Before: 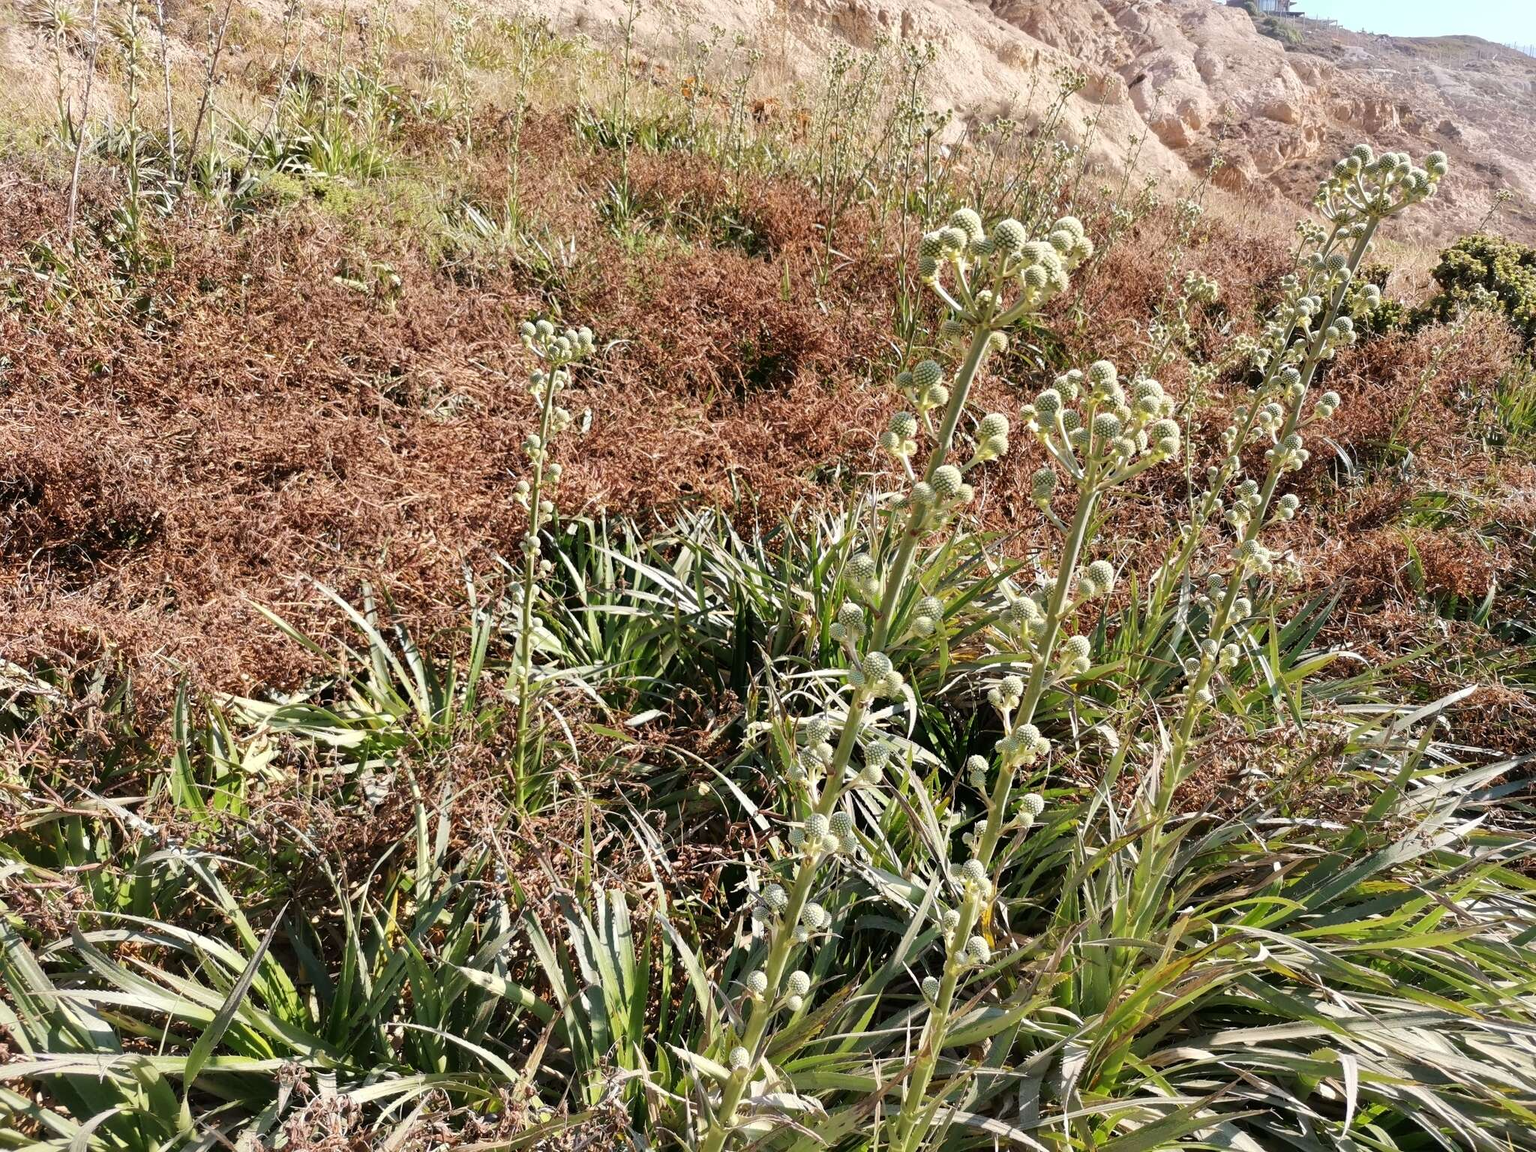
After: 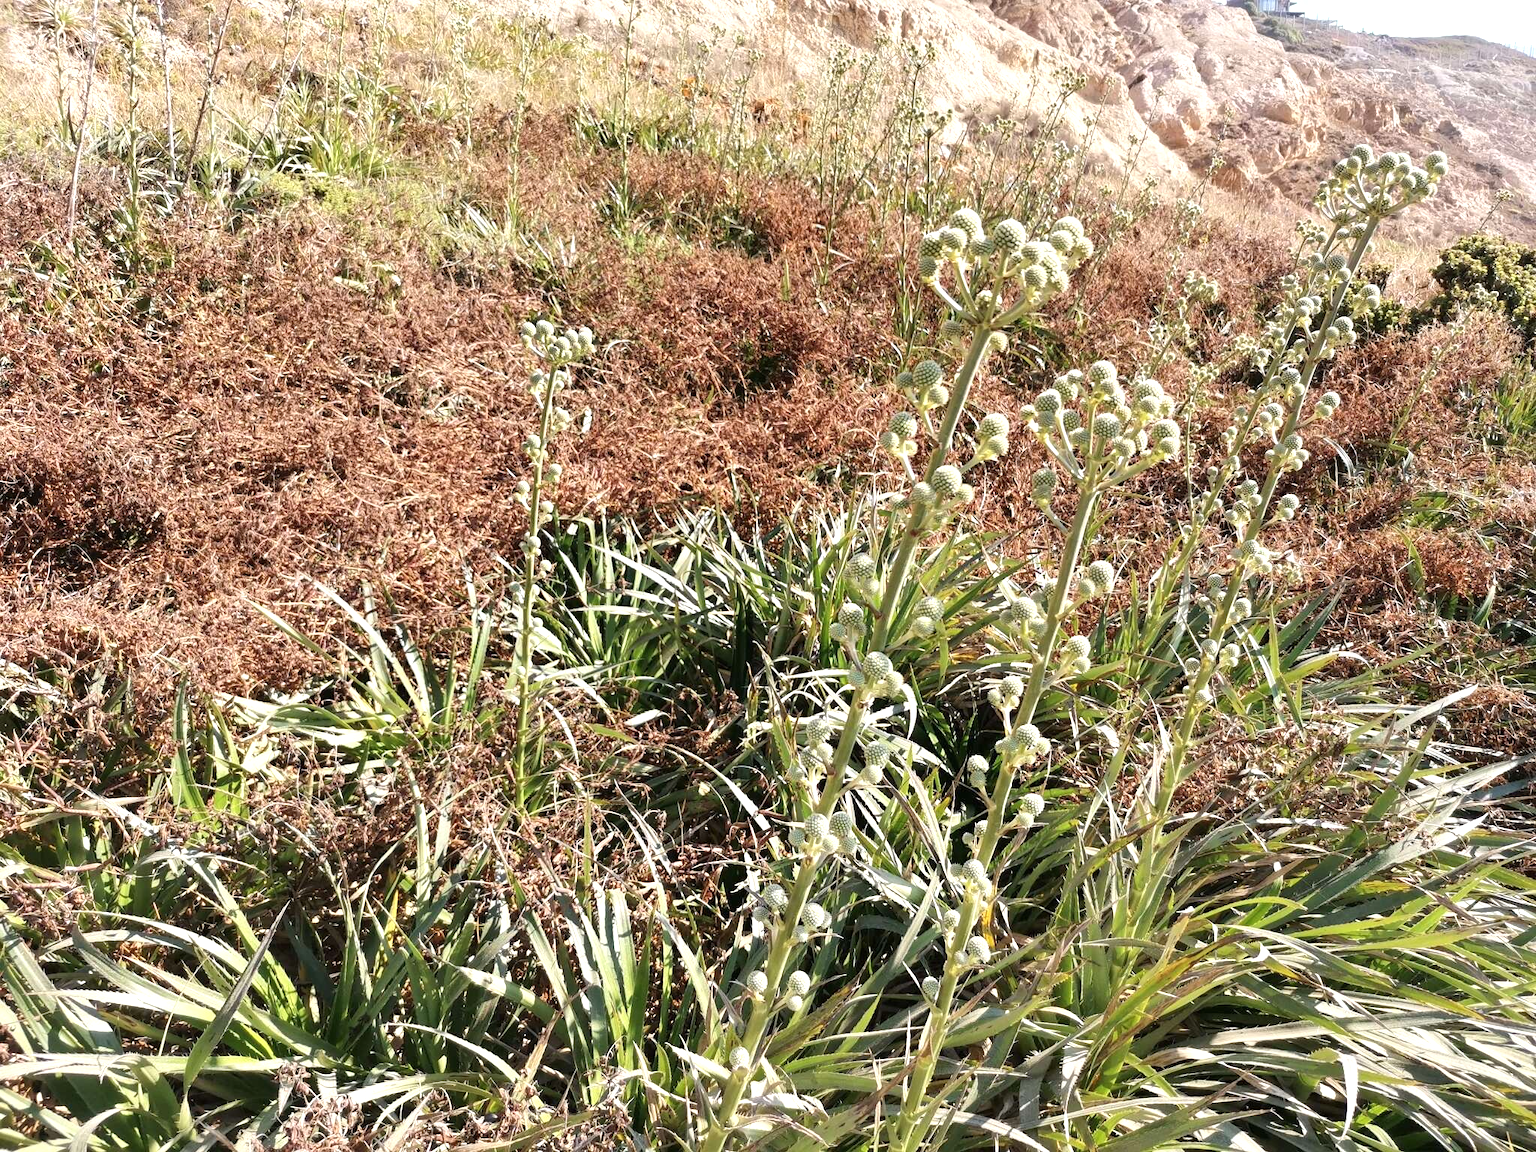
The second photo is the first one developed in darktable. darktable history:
exposure: black level correction 0, exposure 0.498 EV, compensate highlight preservation false
contrast brightness saturation: saturation -0.052
